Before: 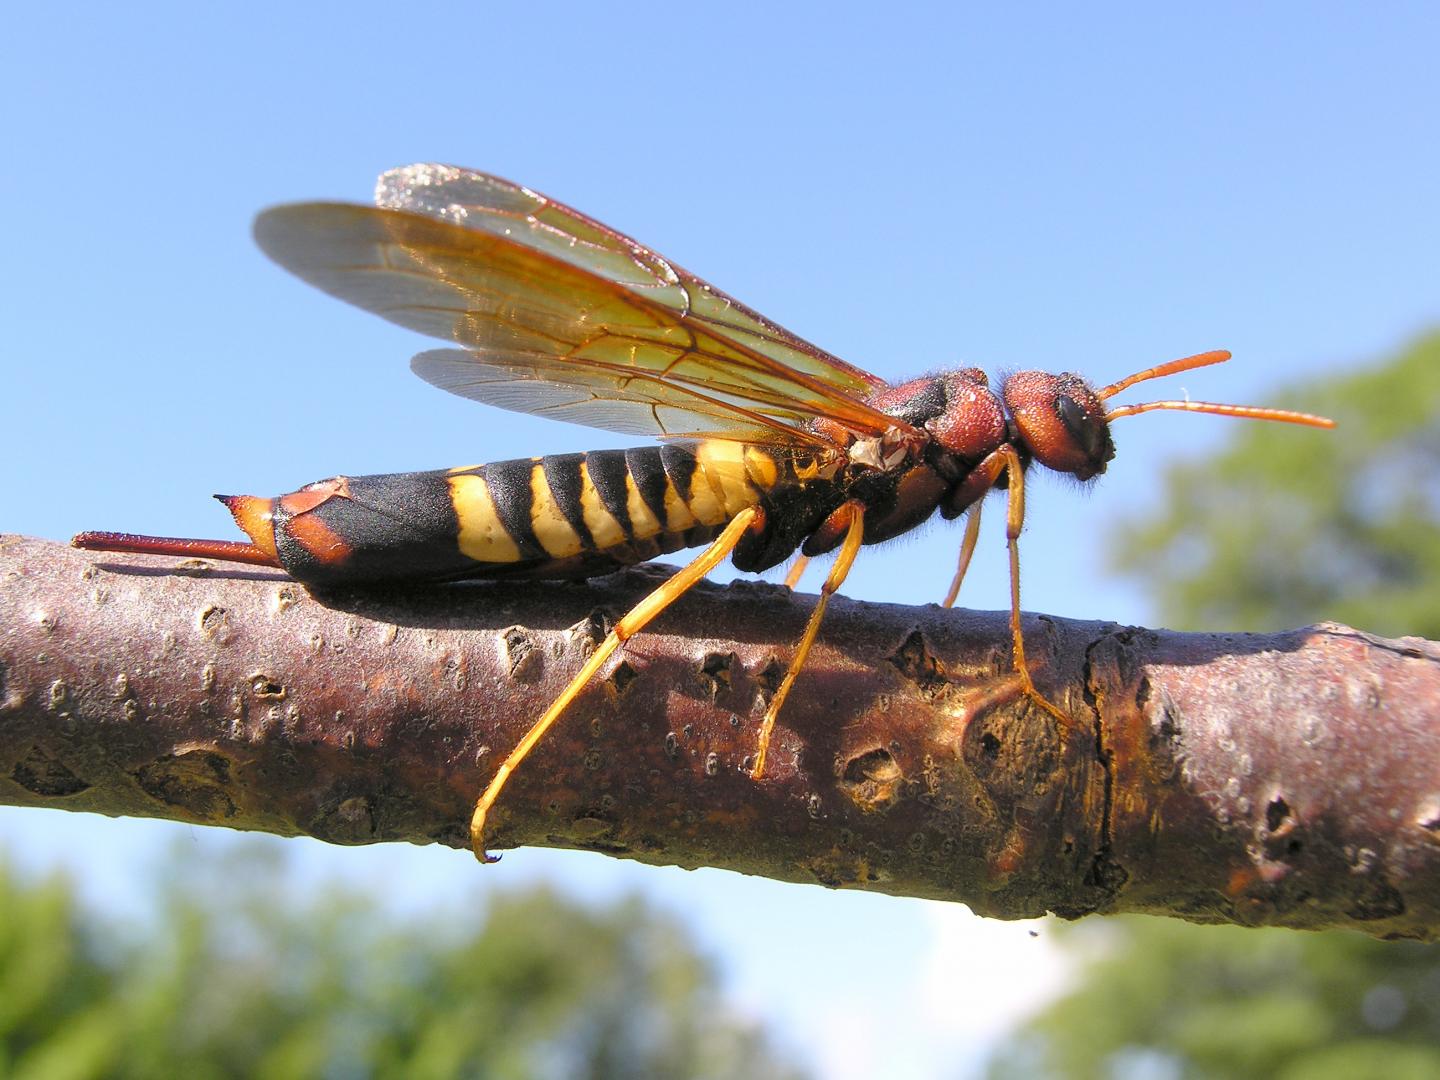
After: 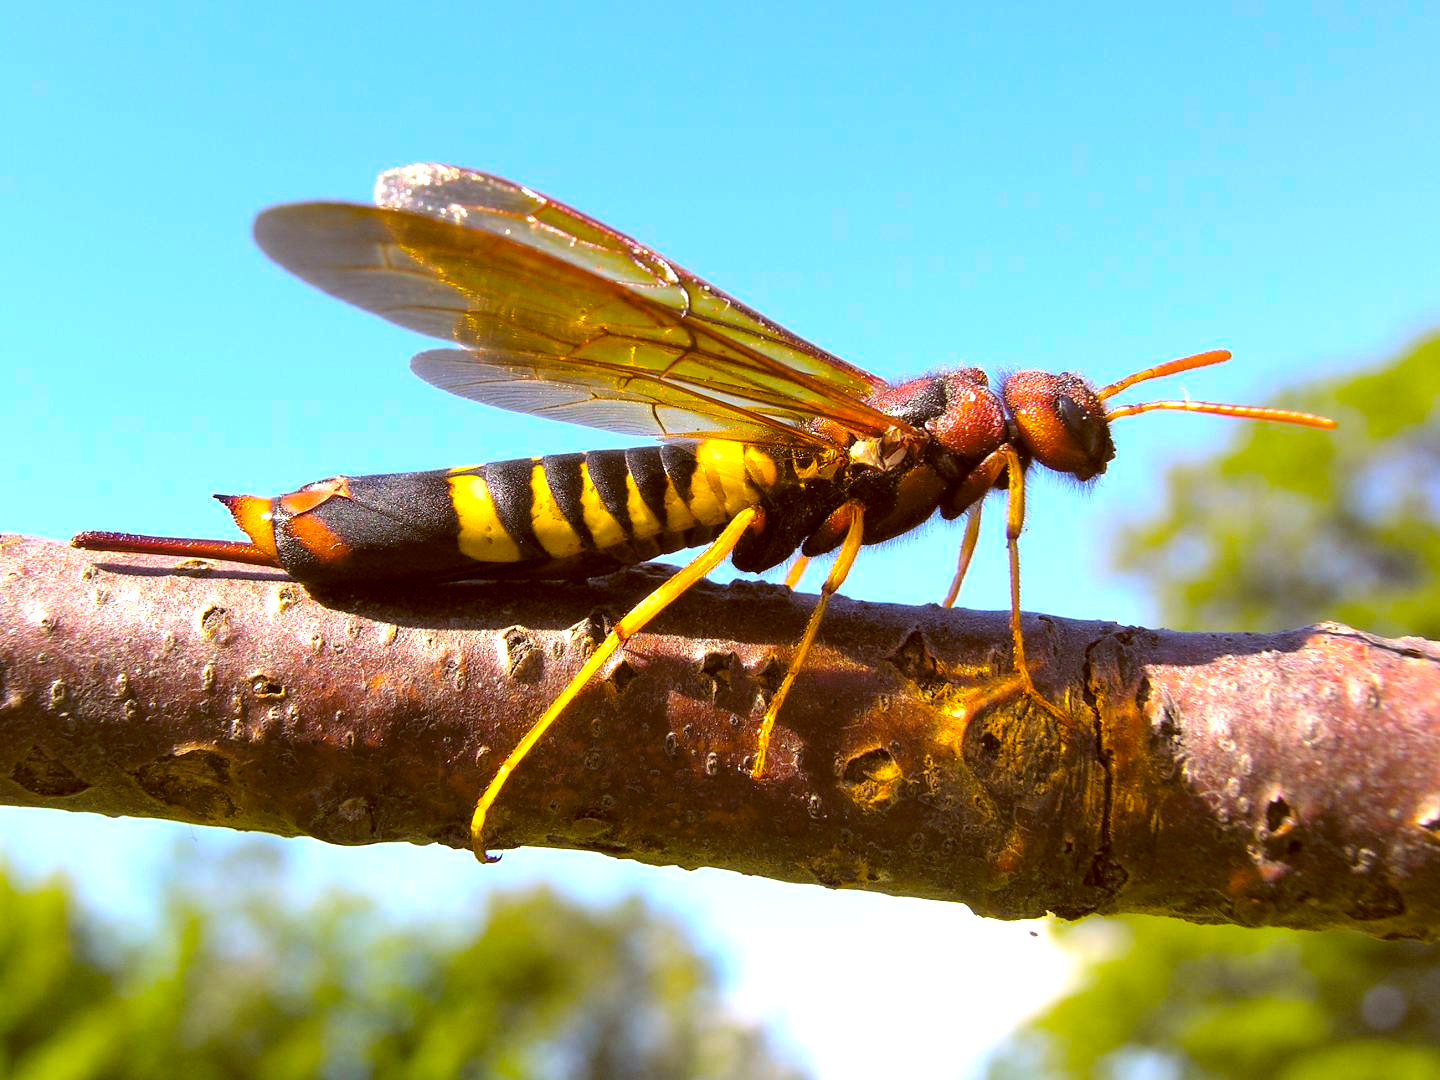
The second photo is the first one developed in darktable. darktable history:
color balance rgb: global offset › chroma 0.398%, global offset › hue 31.91°, linear chroma grading › shadows -39.65%, linear chroma grading › highlights 39.861%, linear chroma grading › global chroma 44.85%, linear chroma grading › mid-tones -29.649%, perceptual saturation grading › global saturation 0.891%, perceptual brilliance grading › global brilliance 14.851%, perceptual brilliance grading › shadows -34.881%
